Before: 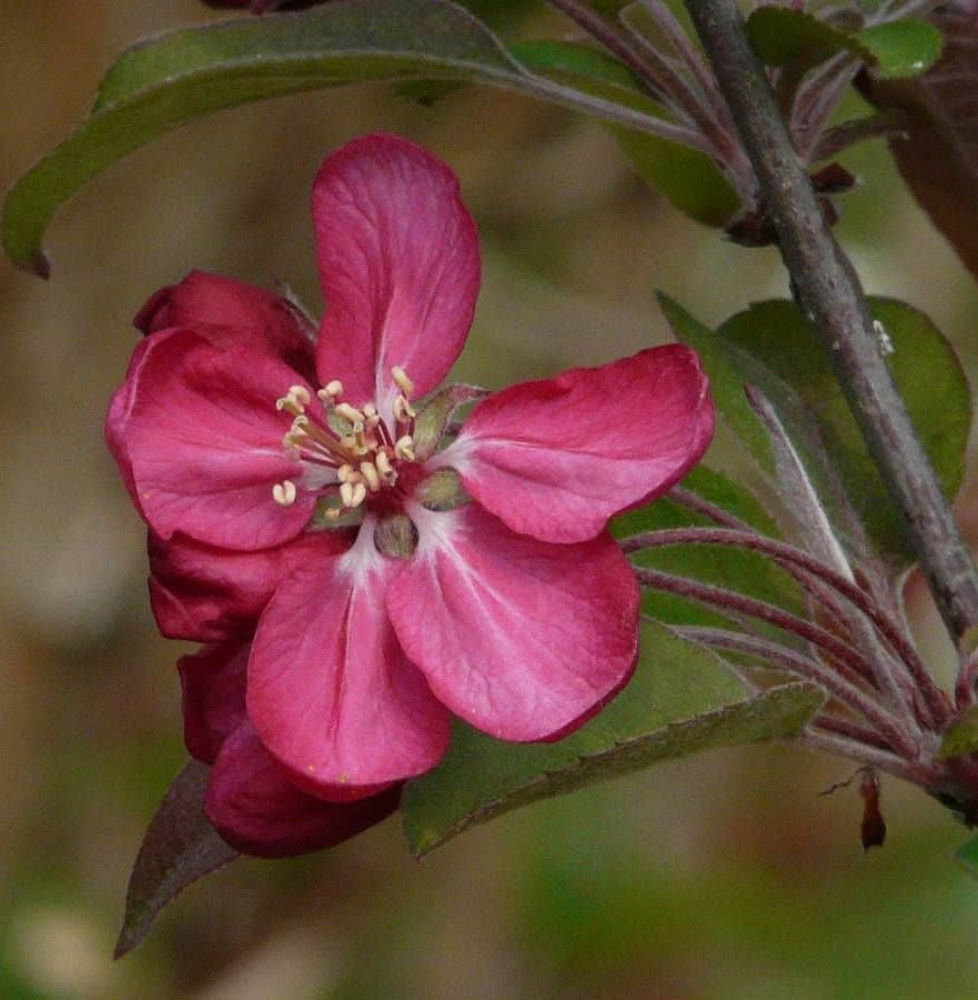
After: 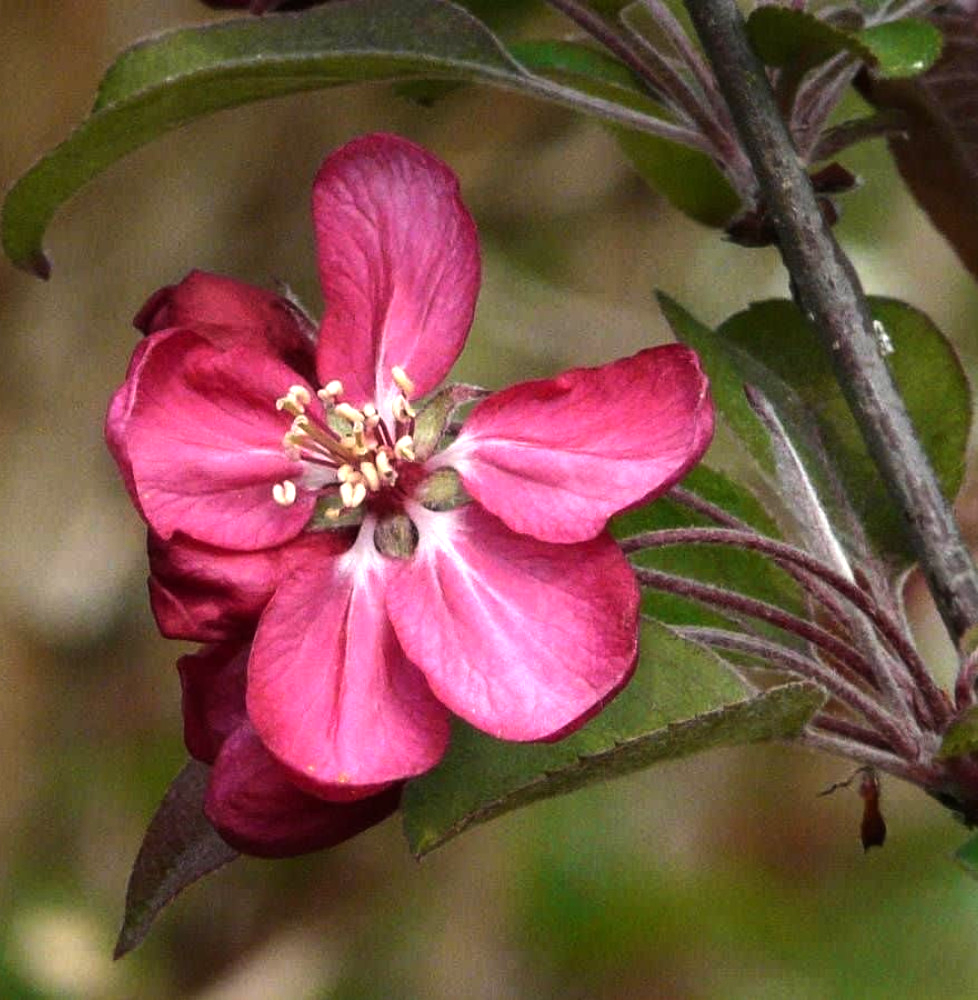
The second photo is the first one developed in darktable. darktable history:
exposure: exposure 0.426 EV, compensate highlight preservation false
tone equalizer: -8 EV -0.75 EV, -7 EV -0.7 EV, -6 EV -0.6 EV, -5 EV -0.4 EV, -3 EV 0.4 EV, -2 EV 0.6 EV, -1 EV 0.7 EV, +0 EV 0.75 EV, edges refinement/feathering 500, mask exposure compensation -1.57 EV, preserve details no
